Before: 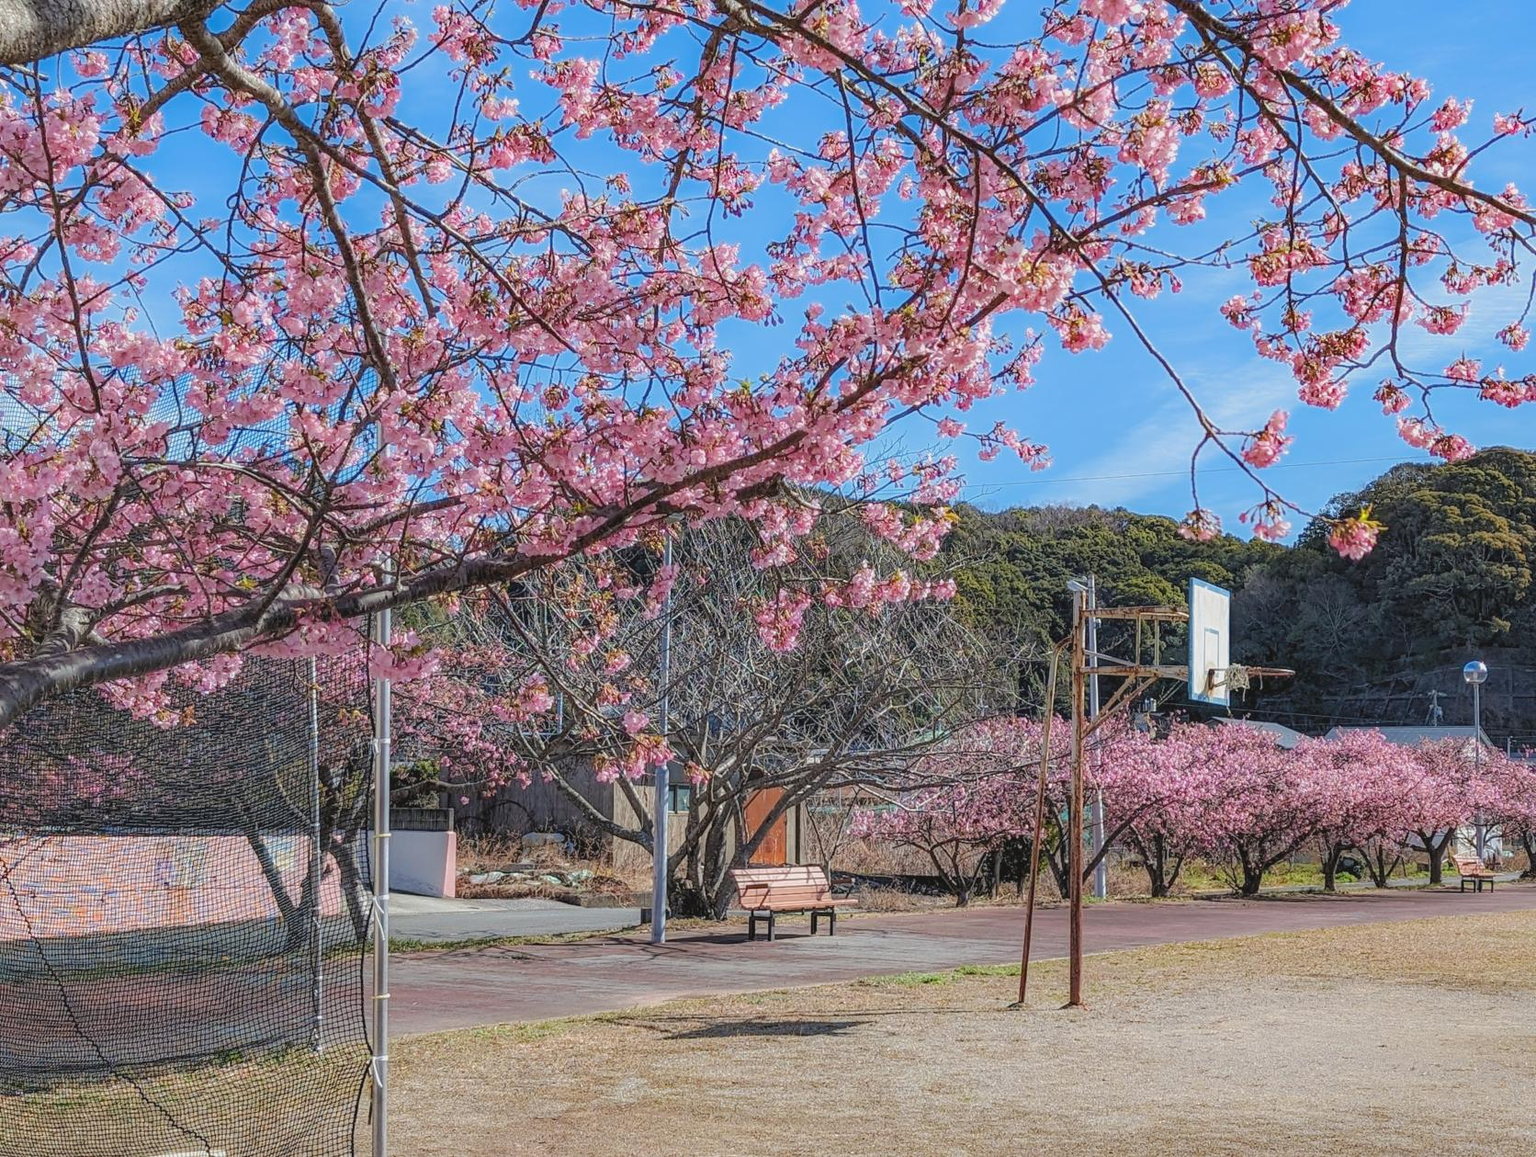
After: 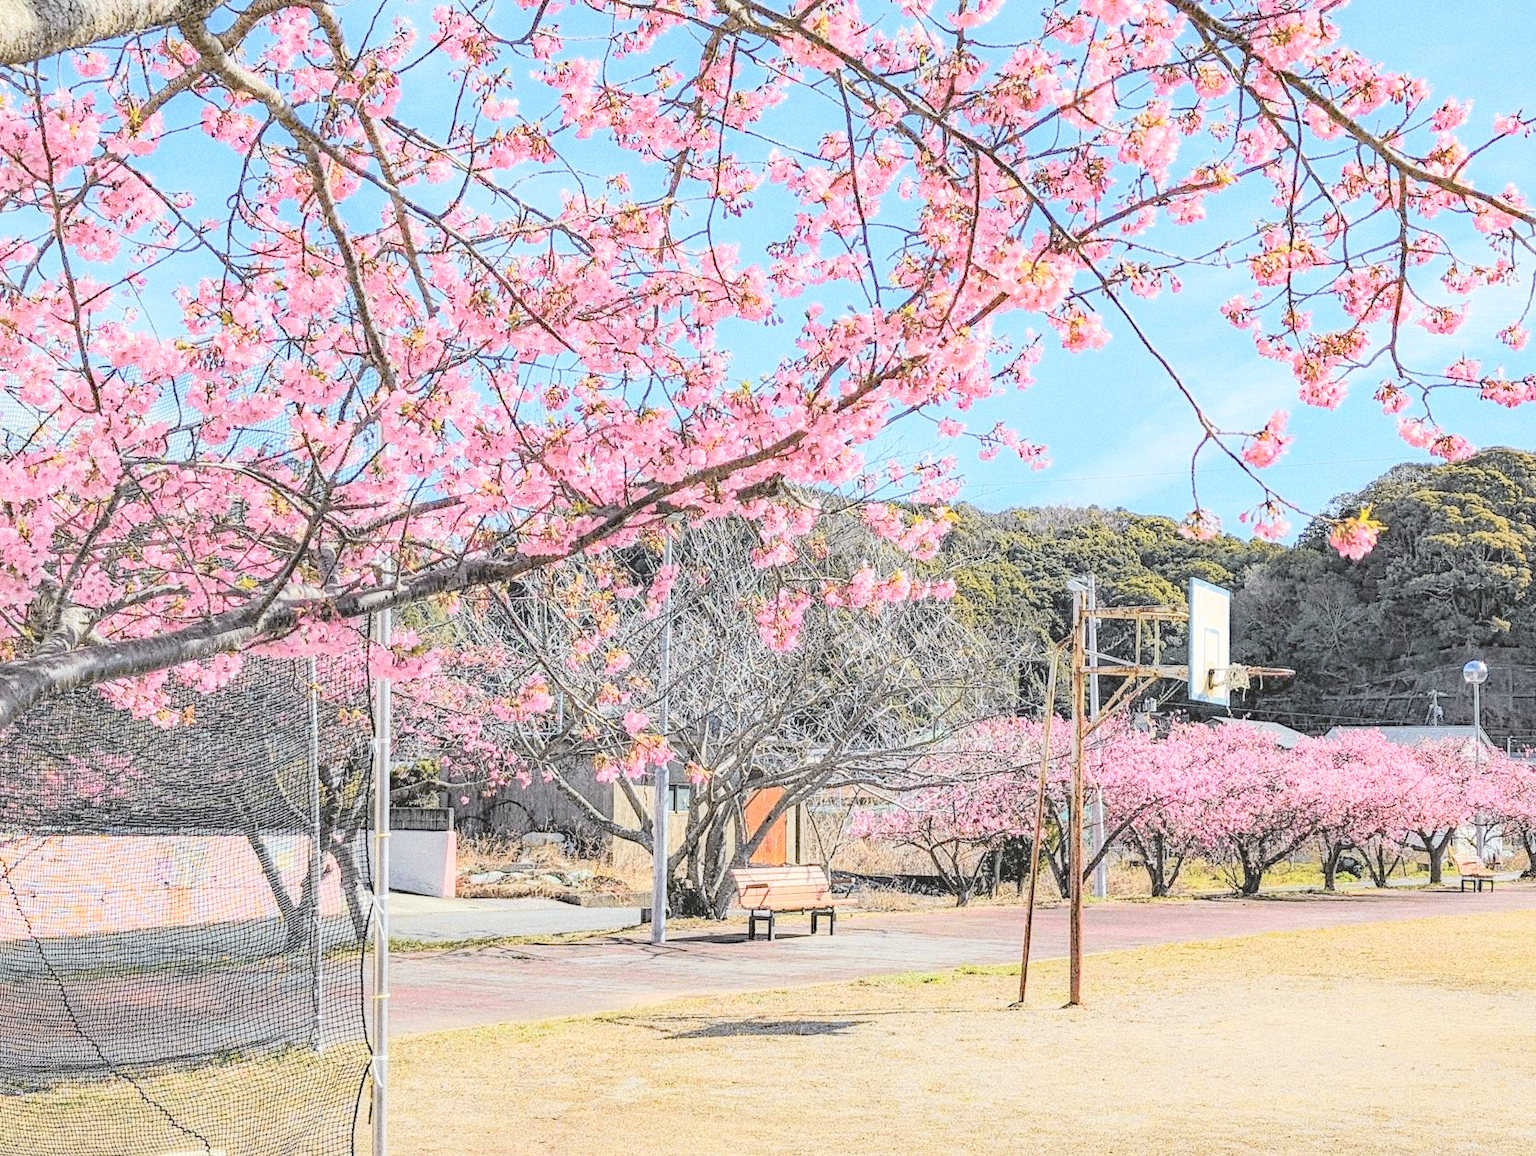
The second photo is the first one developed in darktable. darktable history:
color balance rgb: linear chroma grading › global chroma 15%, perceptual saturation grading › global saturation 30%
contrast brightness saturation: brightness 0.18, saturation -0.5
base curve: curves: ch0 [(0, 0) (0.989, 0.992)], preserve colors none
exposure: exposure 0.657 EV, compensate highlight preservation false
grain: coarseness 0.09 ISO, strength 40%
tone curve: curves: ch0 [(0, 0.005) (0.103, 0.081) (0.196, 0.197) (0.391, 0.469) (0.491, 0.585) (0.638, 0.751) (0.822, 0.886) (0.997, 0.959)]; ch1 [(0, 0) (0.172, 0.123) (0.324, 0.253) (0.396, 0.388) (0.474, 0.479) (0.499, 0.498) (0.529, 0.528) (0.579, 0.614) (0.633, 0.677) (0.812, 0.856) (1, 1)]; ch2 [(0, 0) (0.411, 0.424) (0.459, 0.478) (0.5, 0.501) (0.517, 0.526) (0.553, 0.583) (0.609, 0.646) (0.708, 0.768) (0.839, 0.916) (1, 1)], color space Lab, independent channels, preserve colors none
haze removal: compatibility mode true, adaptive false
